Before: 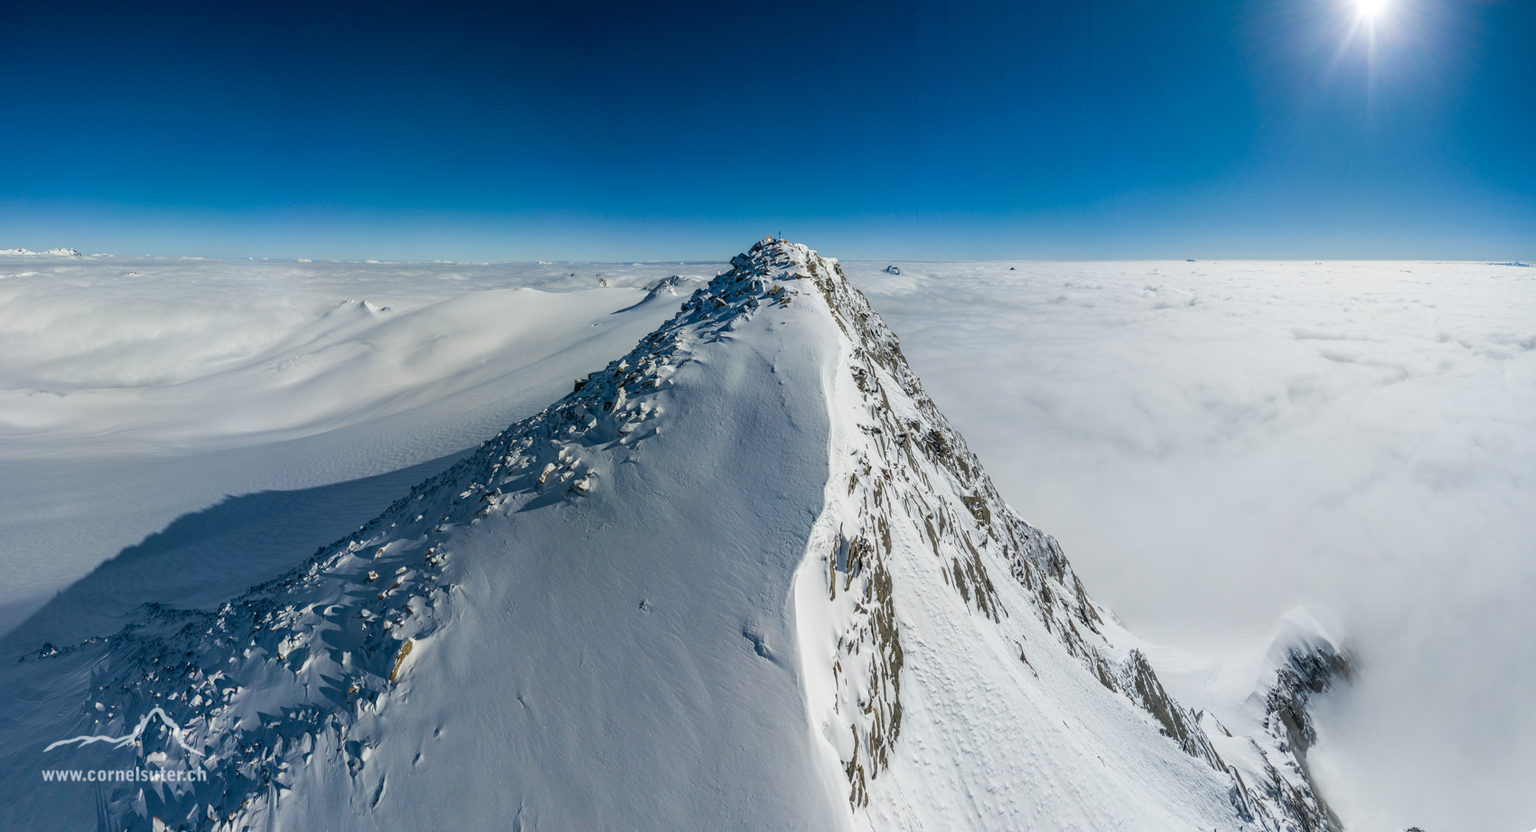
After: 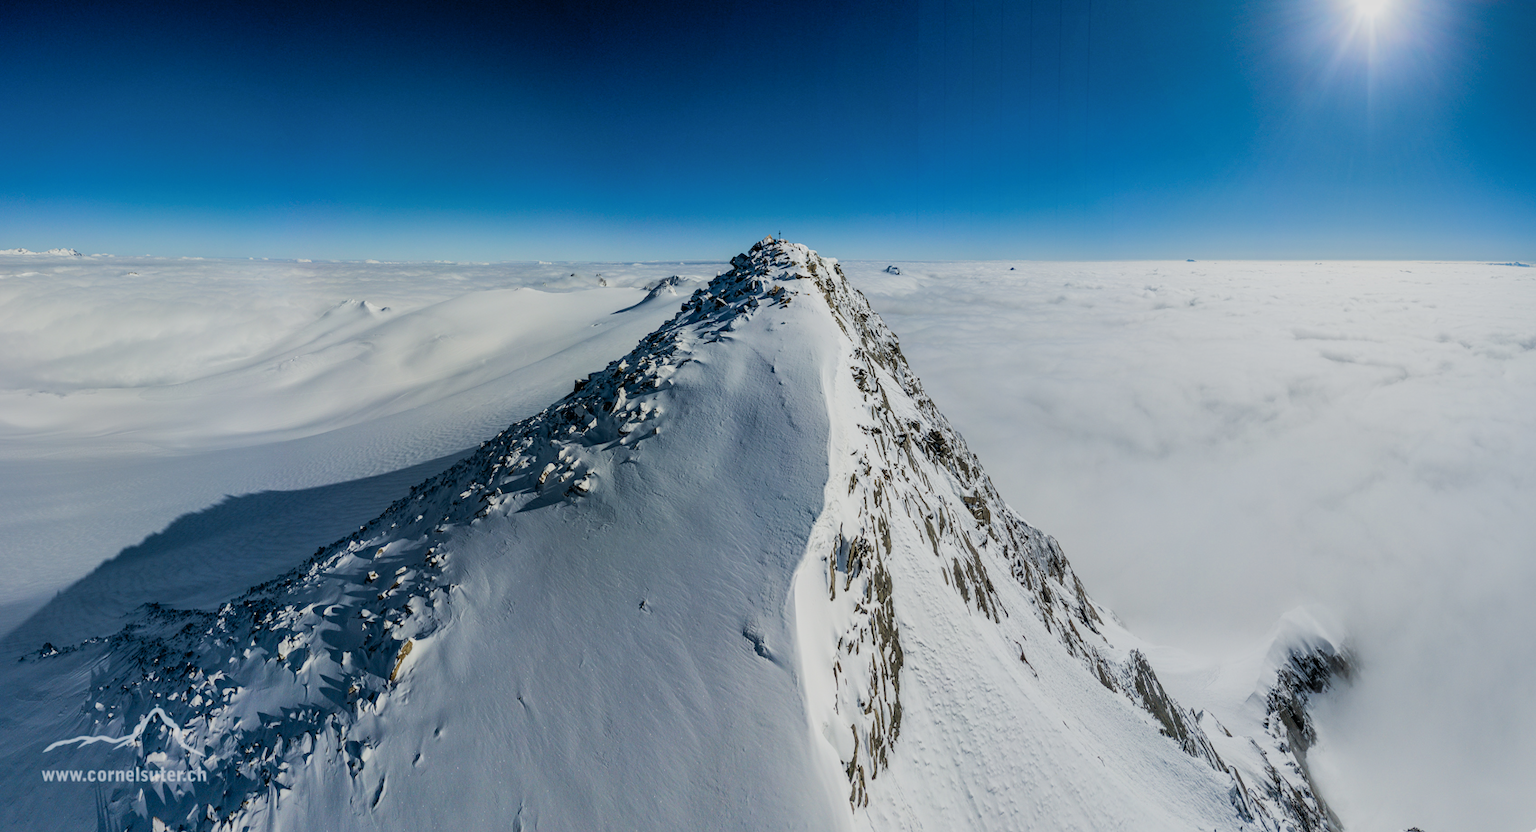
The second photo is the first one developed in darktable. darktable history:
shadows and highlights: on, module defaults
filmic rgb: black relative exposure -5 EV, white relative exposure 3.96 EV, hardness 2.9, contrast 1.409, iterations of high-quality reconstruction 0
